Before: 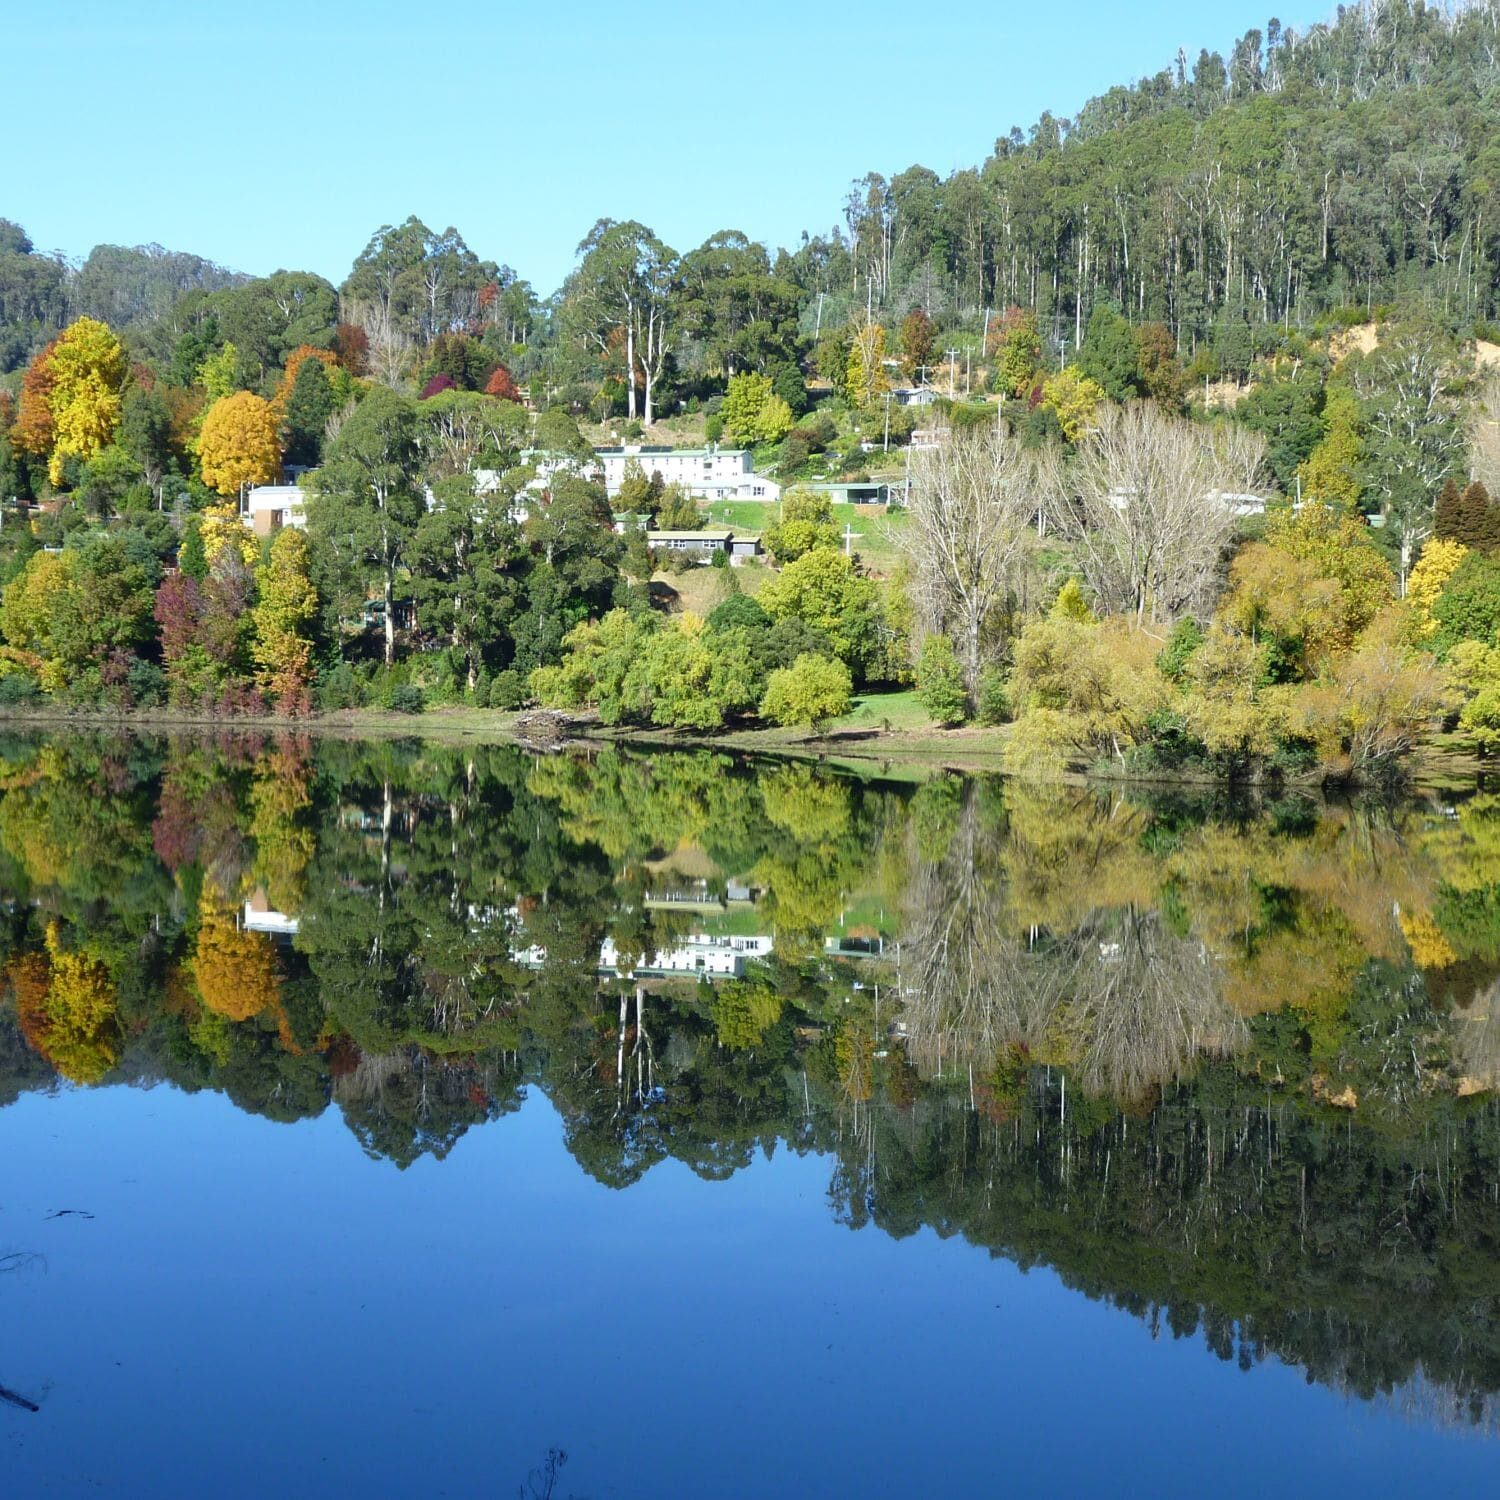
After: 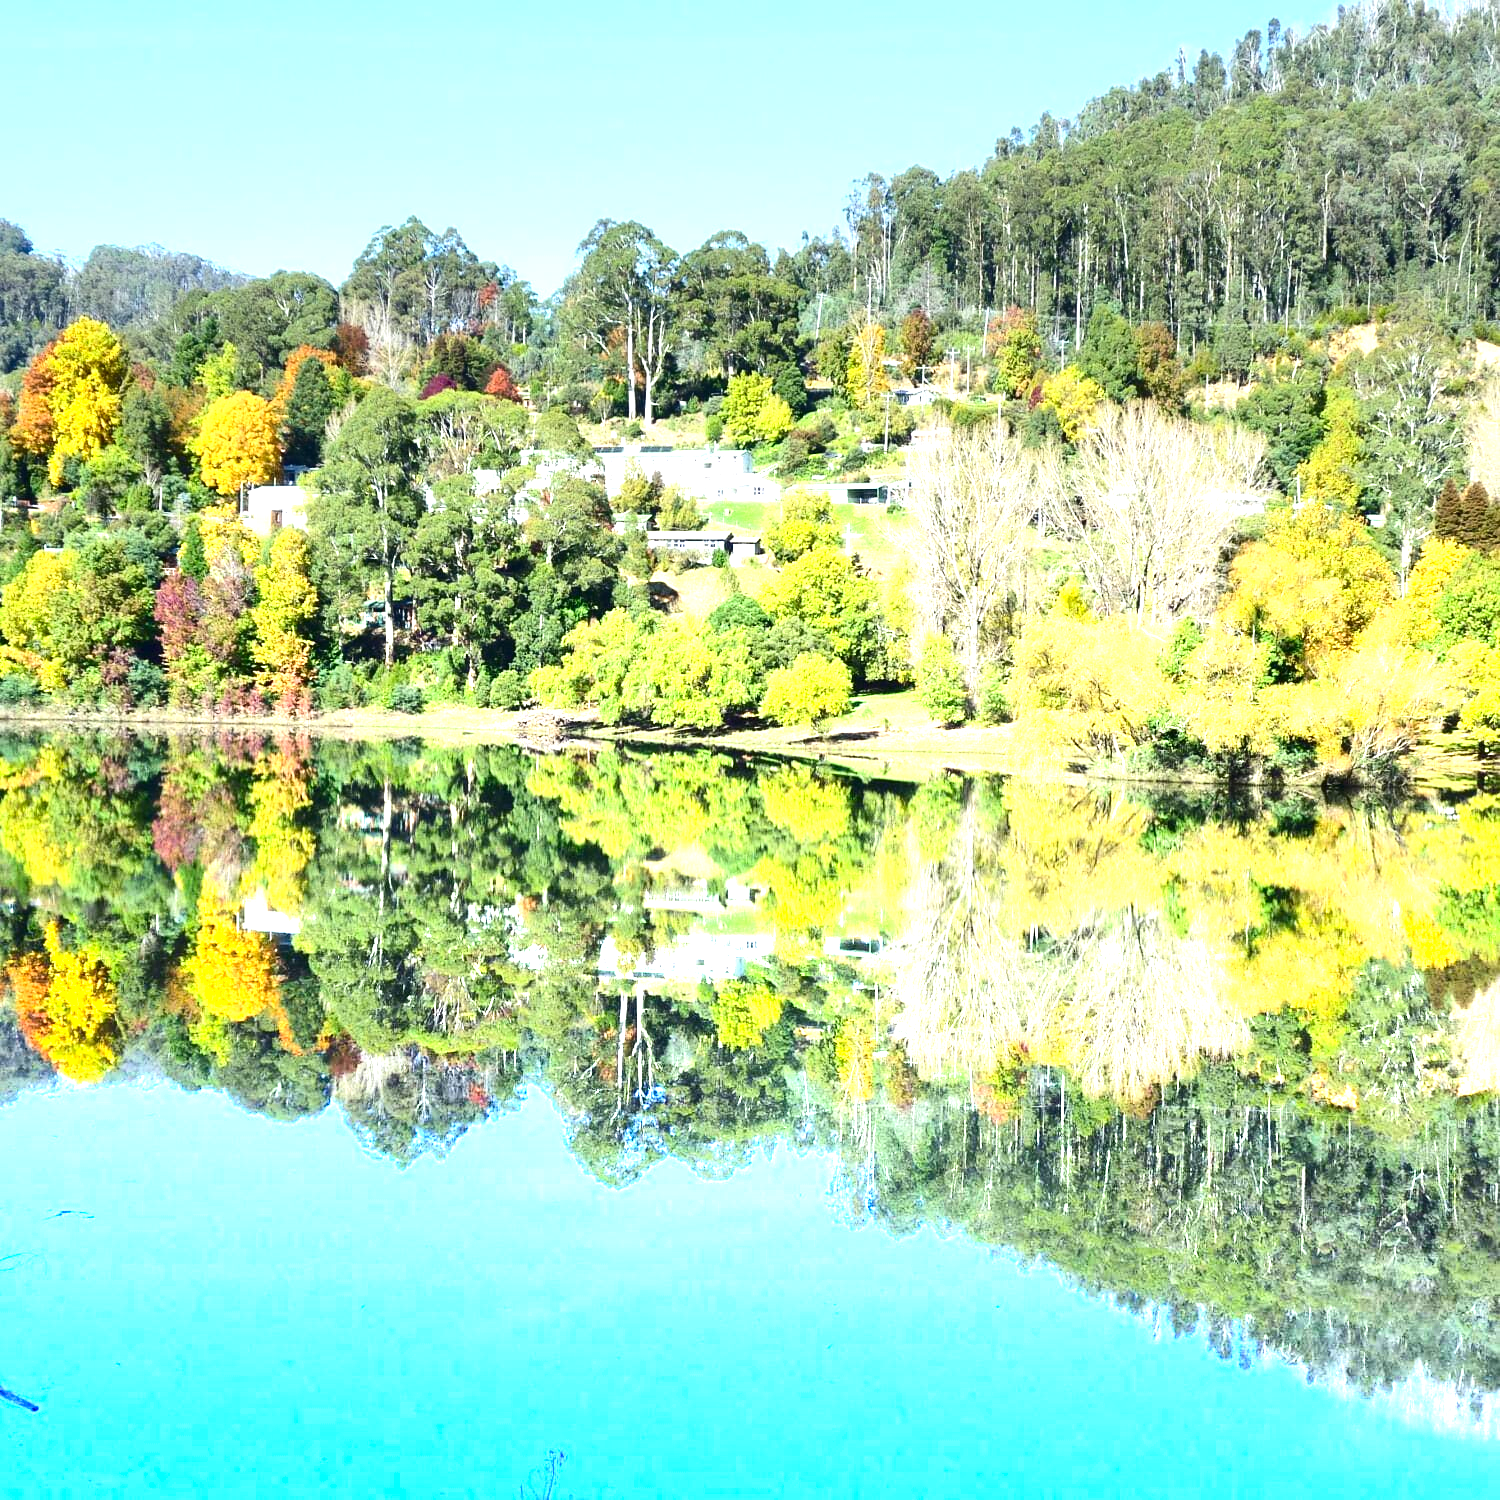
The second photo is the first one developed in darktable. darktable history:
exposure: black level correction 0, exposure 0.7 EV, compensate exposure bias true, compensate highlight preservation false
contrast brightness saturation: contrast 0.2, brightness -0.11, saturation 0.1
graduated density: density -3.9 EV
